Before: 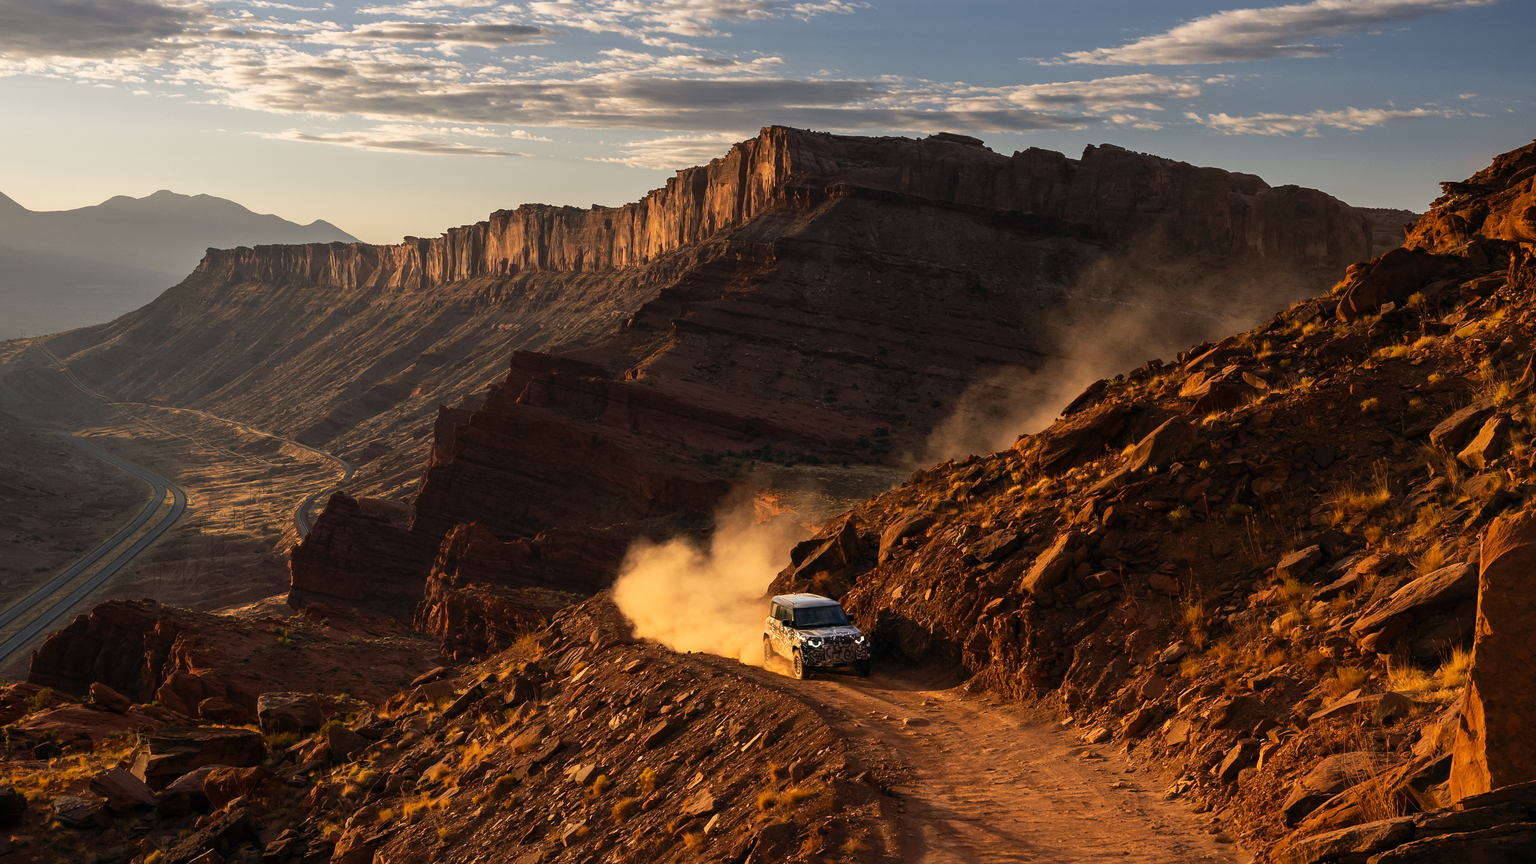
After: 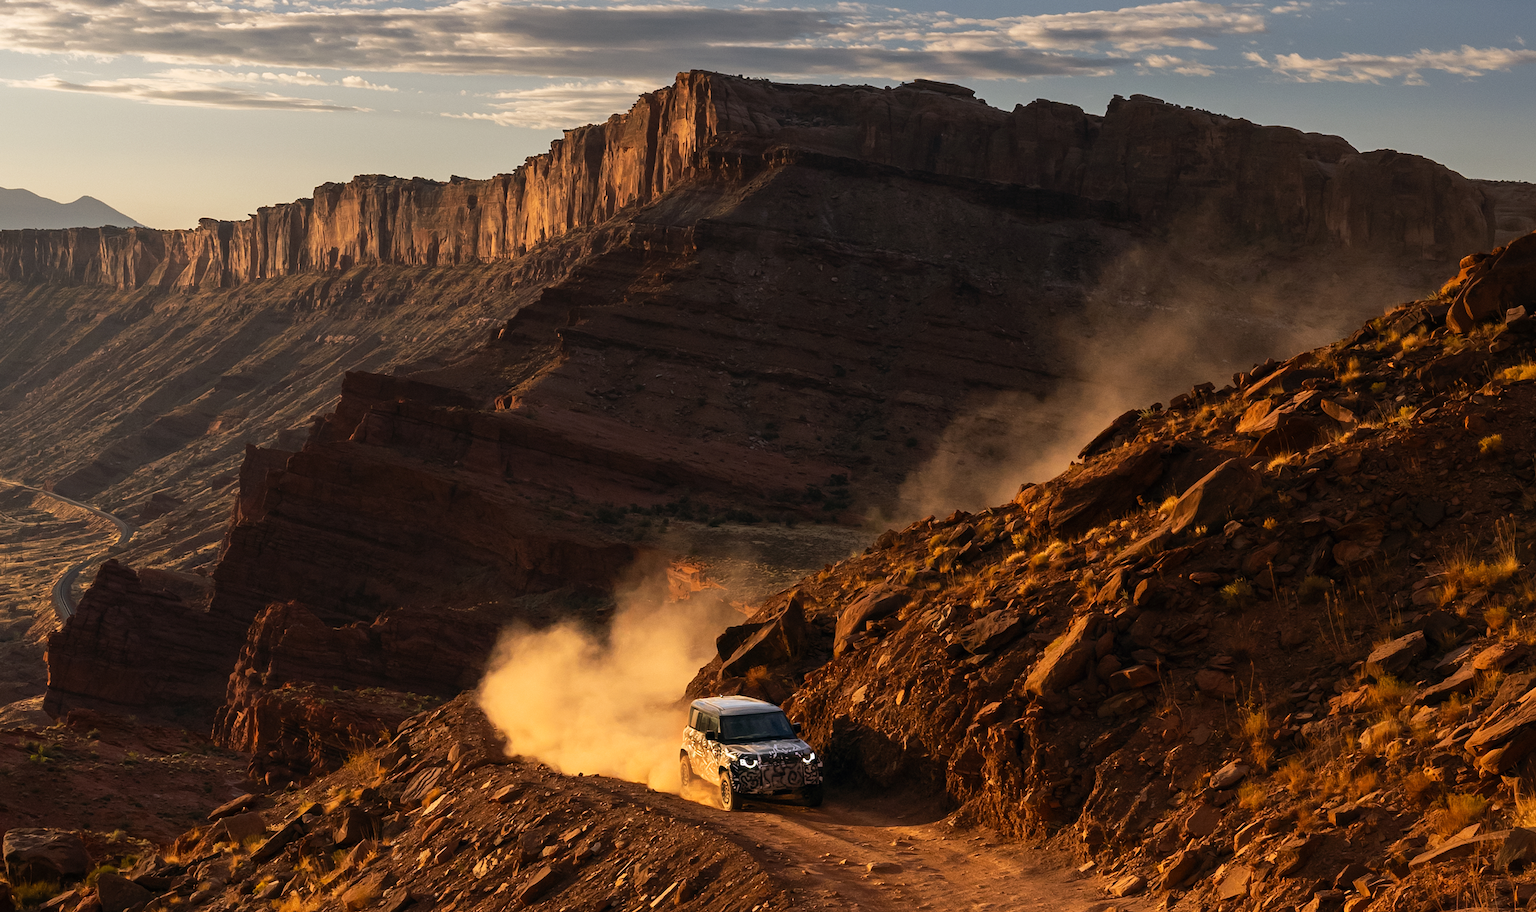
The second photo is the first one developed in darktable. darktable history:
crop: left 16.645%, top 8.513%, right 8.624%, bottom 12.551%
